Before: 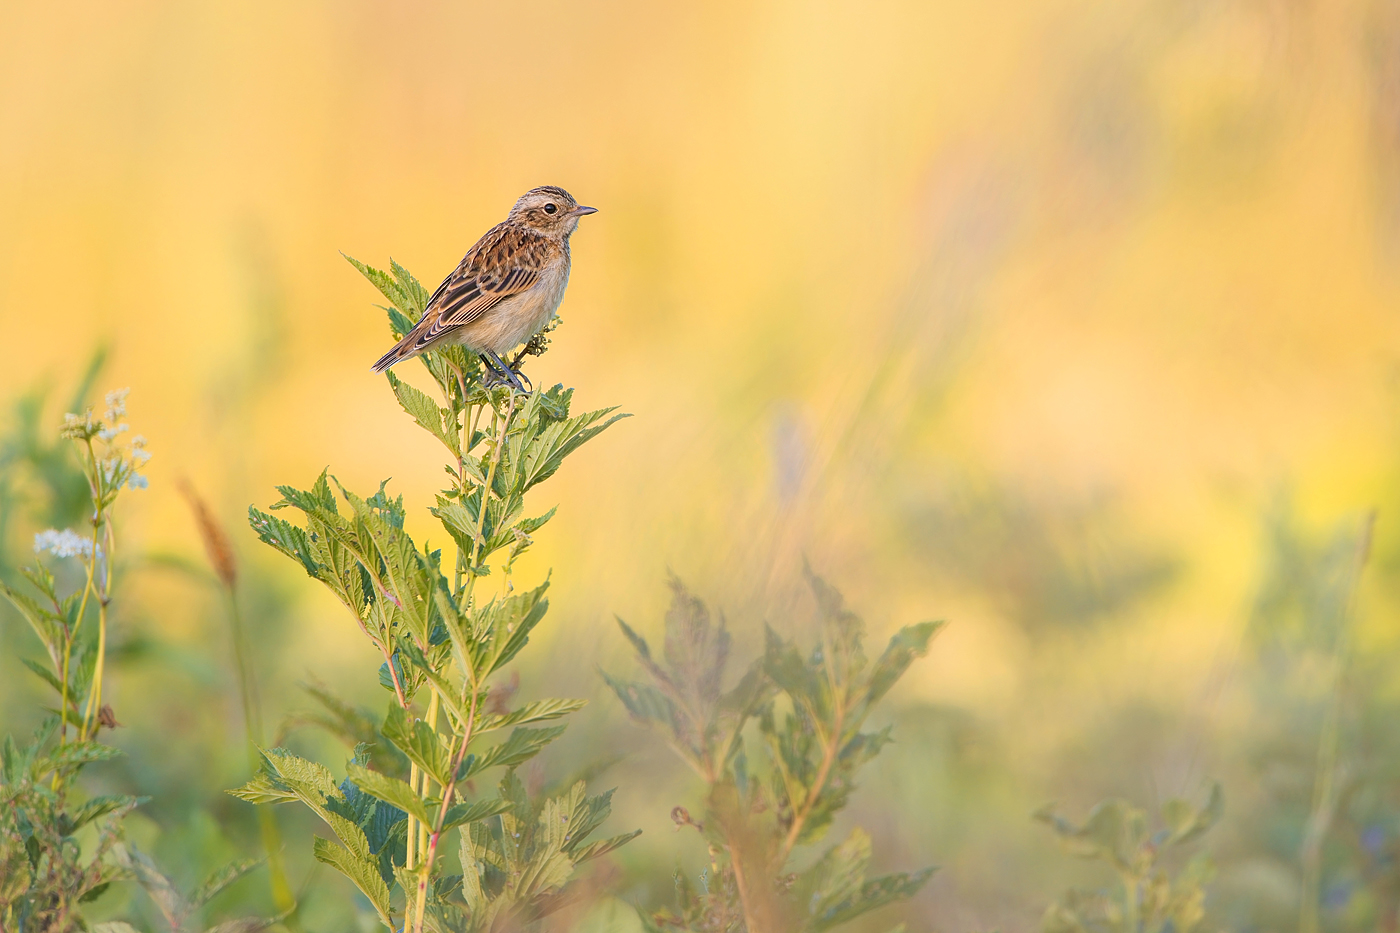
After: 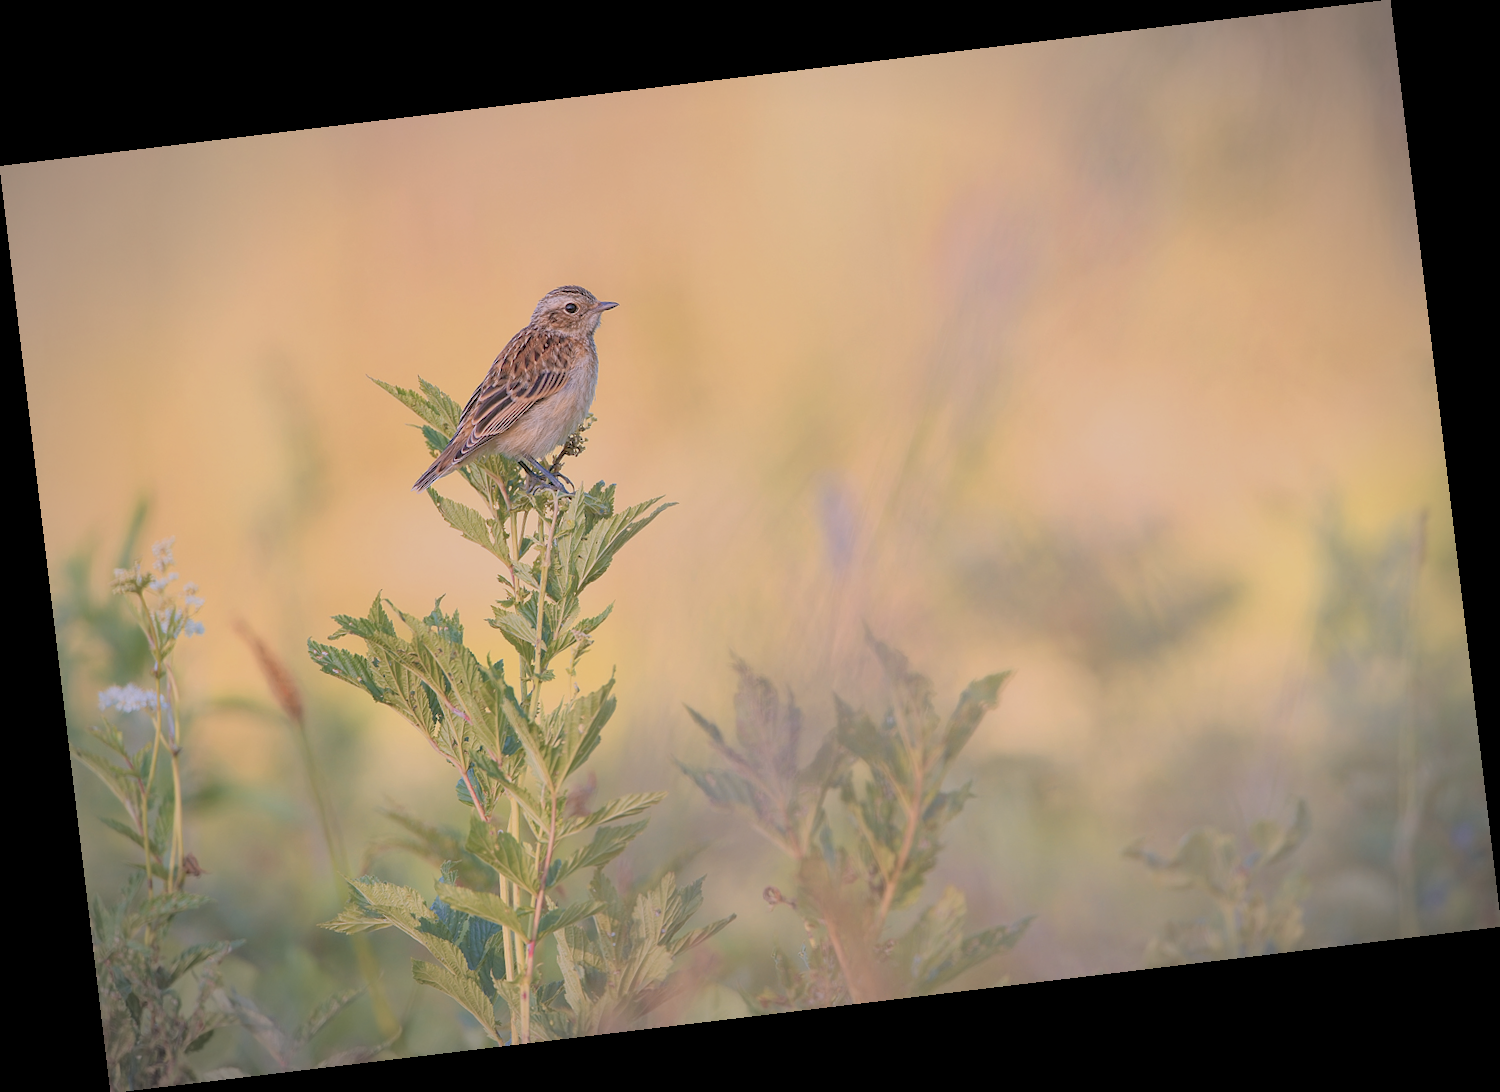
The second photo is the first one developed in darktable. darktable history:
vignetting: automatic ratio true
color balance rgb: perceptual saturation grading › global saturation -27.94%, hue shift -2.27°, contrast -21.26%
contrast brightness saturation: saturation -0.05
tone equalizer: on, module defaults
white balance: red 1.066, blue 1.119
rotate and perspective: rotation -6.83°, automatic cropping off
shadows and highlights: shadows 10, white point adjustment 1, highlights -40
